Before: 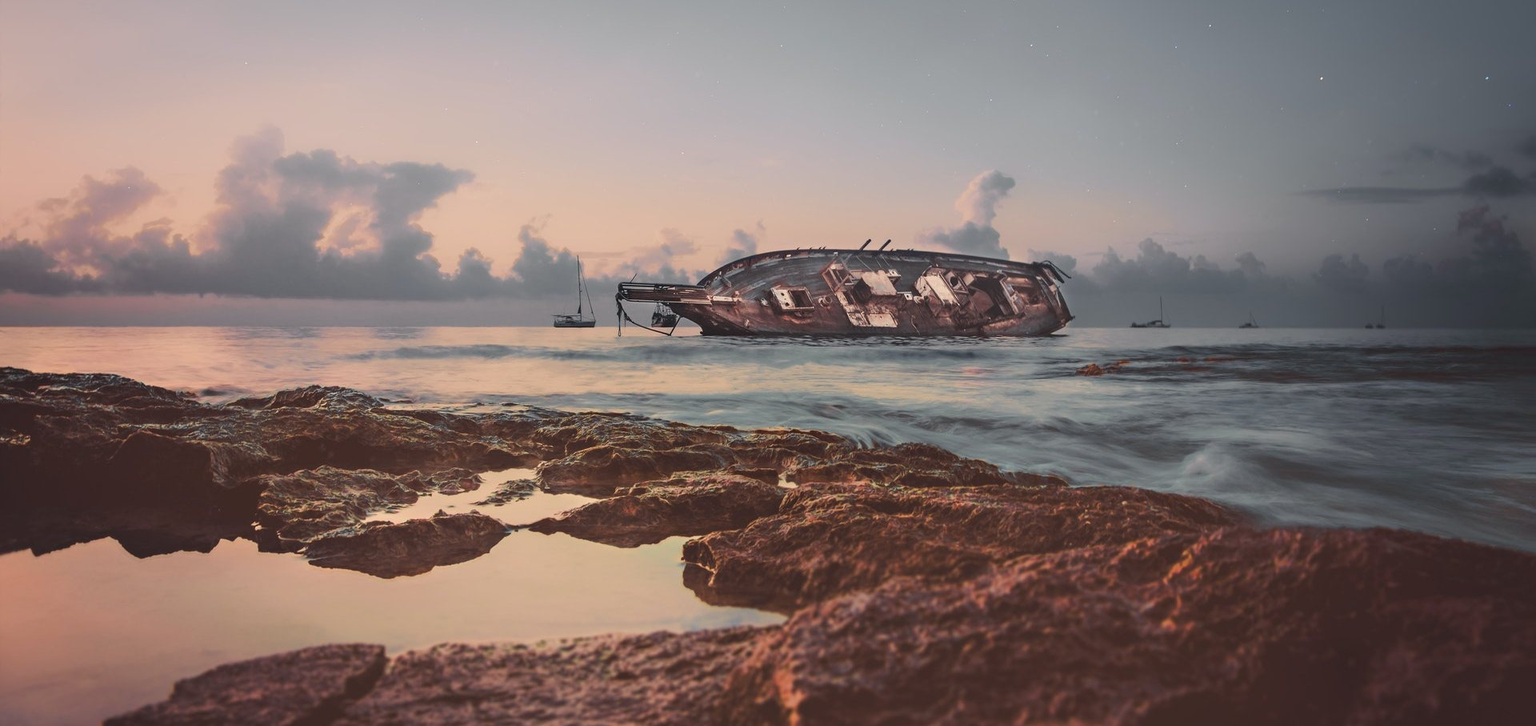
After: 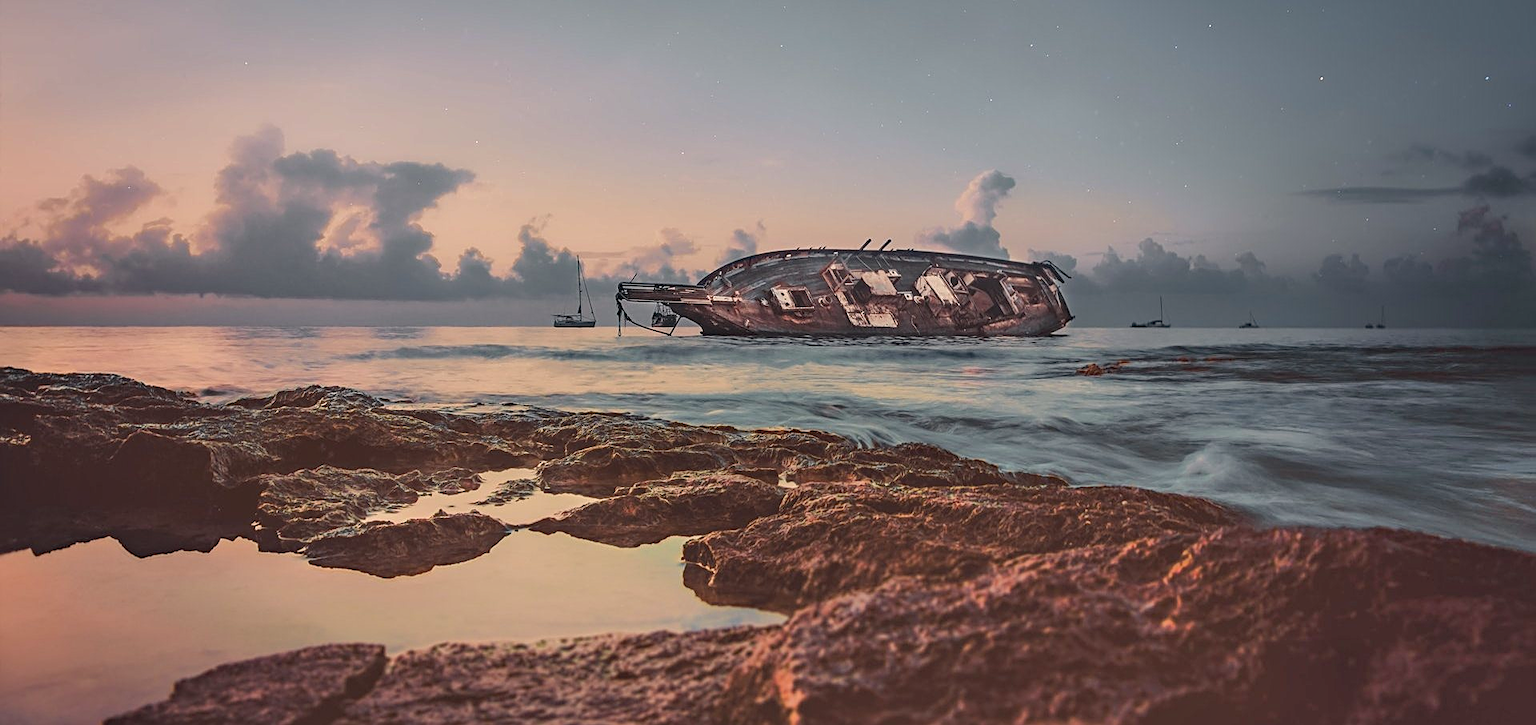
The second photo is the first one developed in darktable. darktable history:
haze removal: adaptive false
sharpen: on, module defaults
shadows and highlights: highlights color adjustment 89.15%, soften with gaussian
local contrast: detail 110%
